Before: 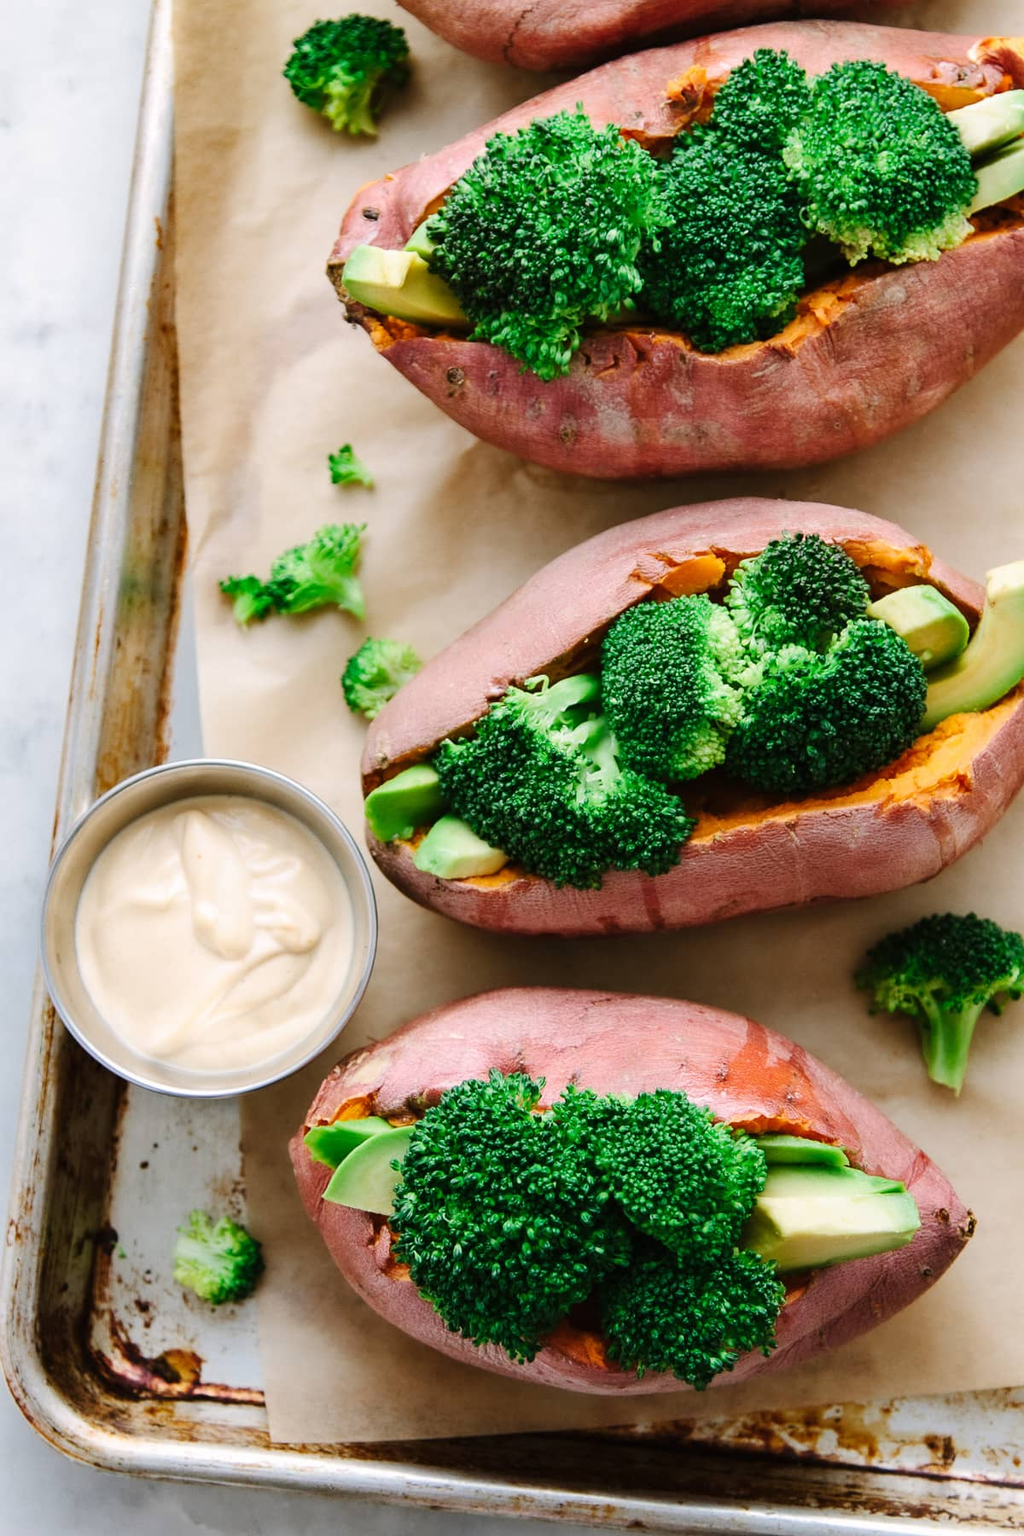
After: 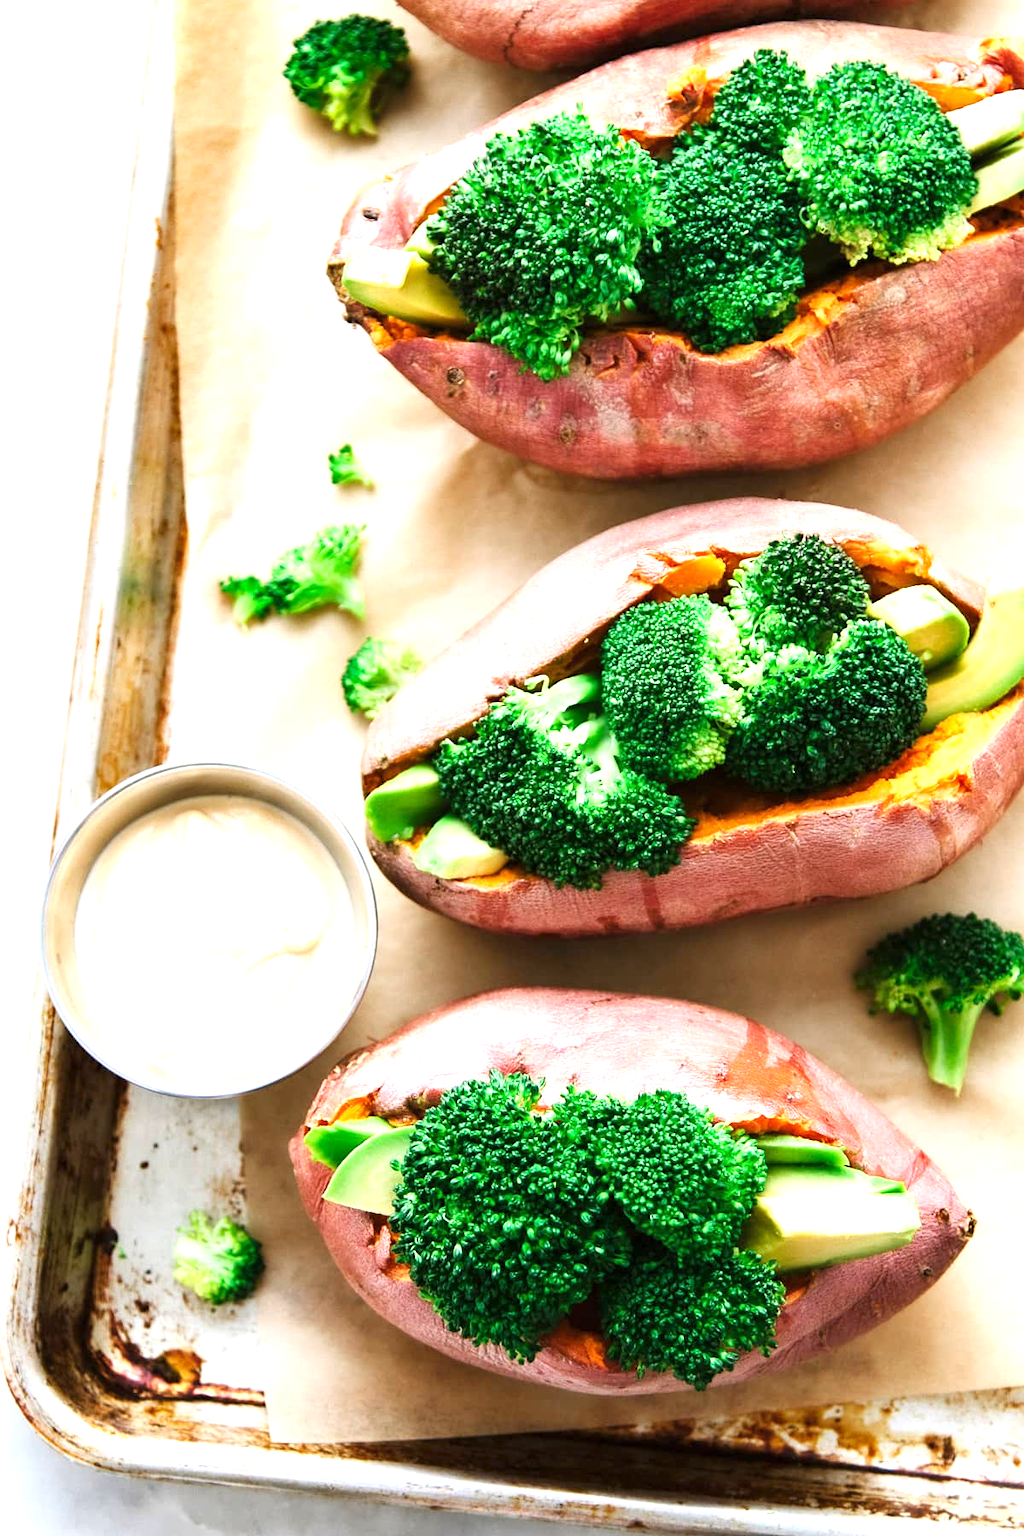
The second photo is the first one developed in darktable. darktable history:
exposure: black level correction 0.001, exposure 1.047 EV, compensate highlight preservation false
